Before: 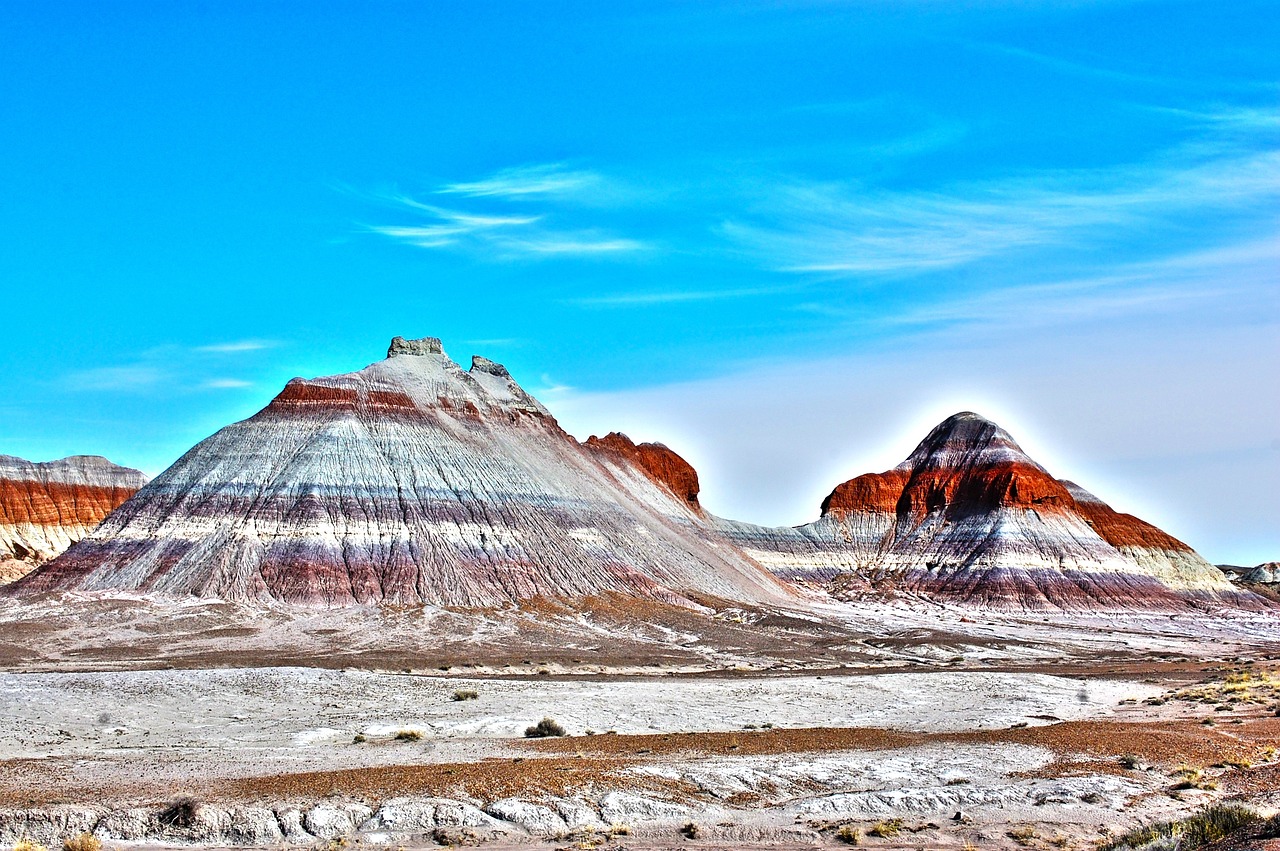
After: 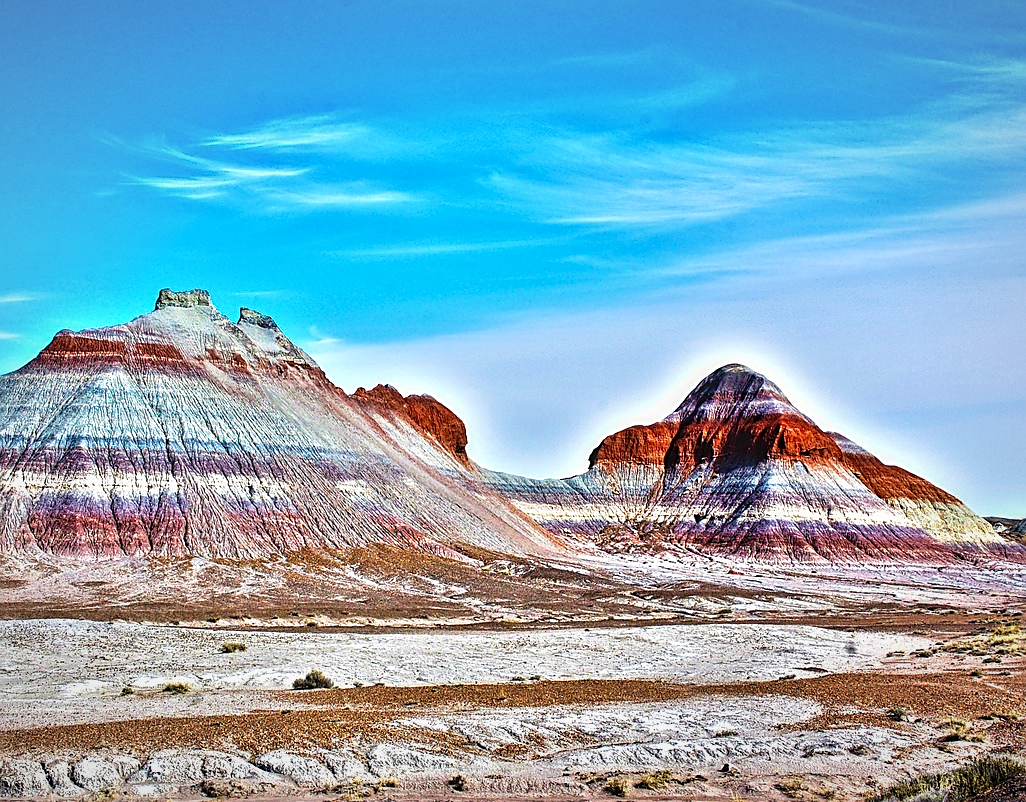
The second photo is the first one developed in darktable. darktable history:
sharpen: on, module defaults
local contrast: on, module defaults
velvia: strength 75%
vignetting: fall-off radius 100.44%, brightness -0.453, saturation -0.302, width/height ratio 1.338
crop and rotate: left 18.131%, top 5.73%, right 1.687%
